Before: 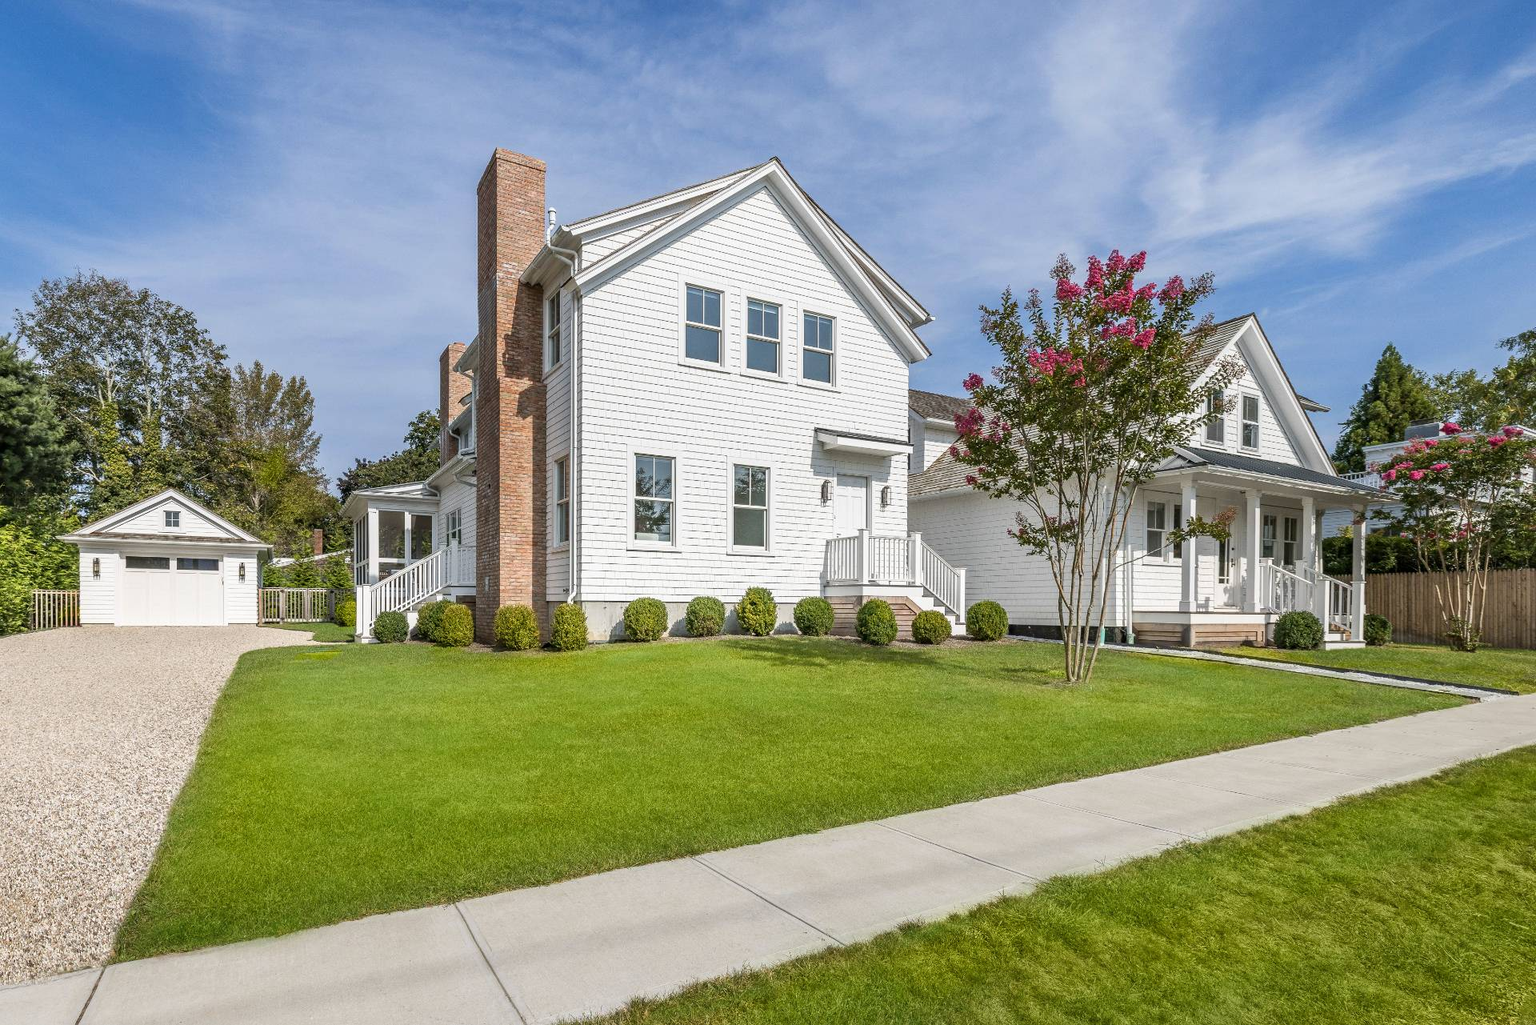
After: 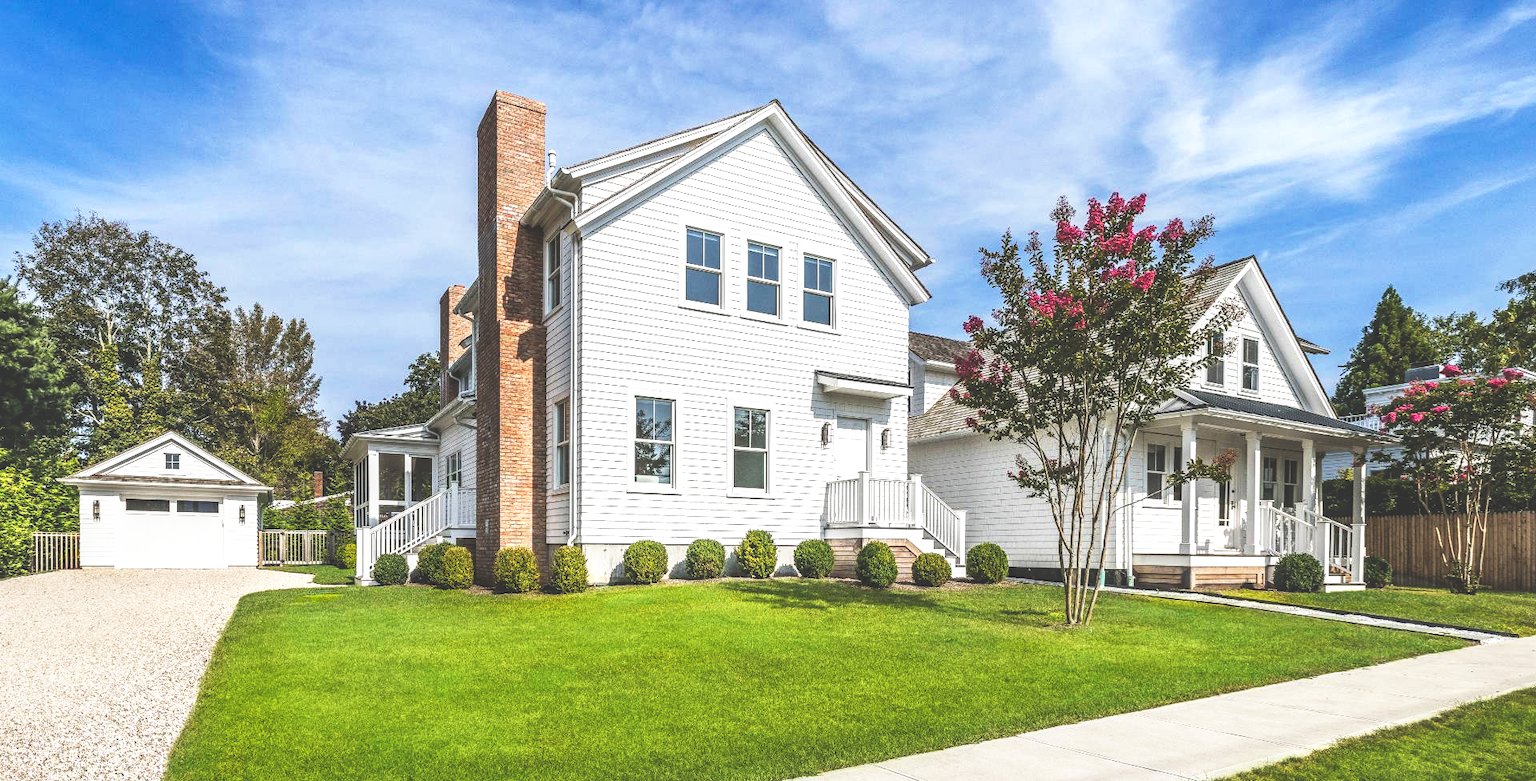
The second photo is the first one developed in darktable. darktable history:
color balance rgb: perceptual saturation grading › global saturation 0.929%
local contrast: on, module defaults
crop: top 5.648%, bottom 18.061%
base curve: curves: ch0 [(0, 0.036) (0.007, 0.037) (0.604, 0.887) (1, 1)], preserve colors none
